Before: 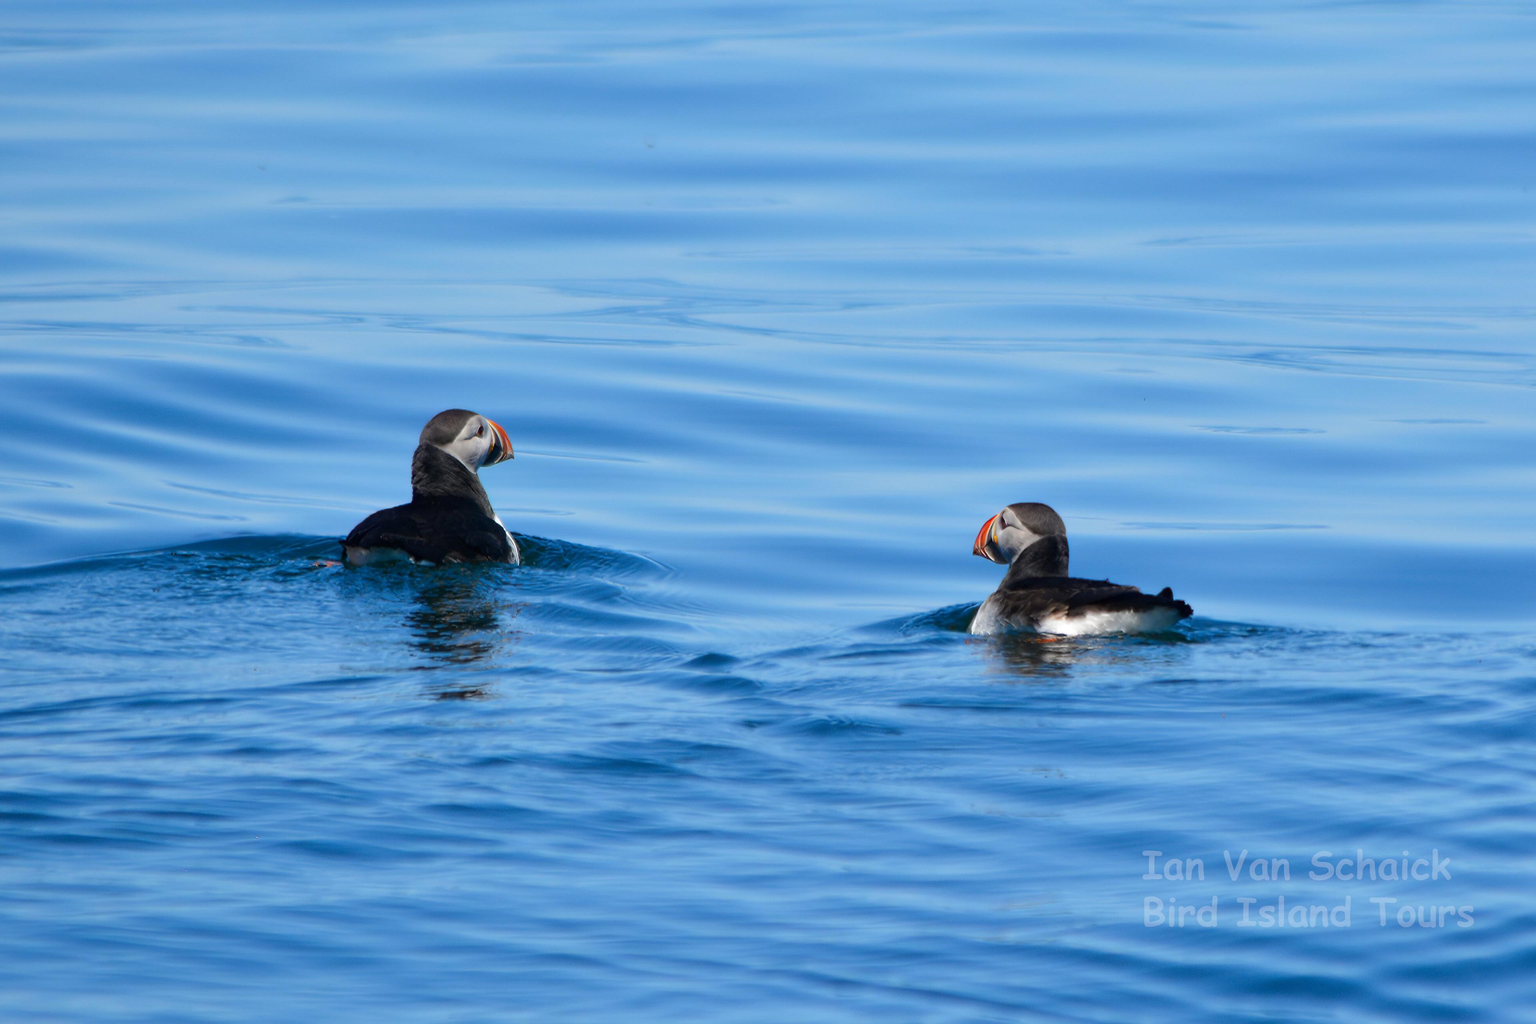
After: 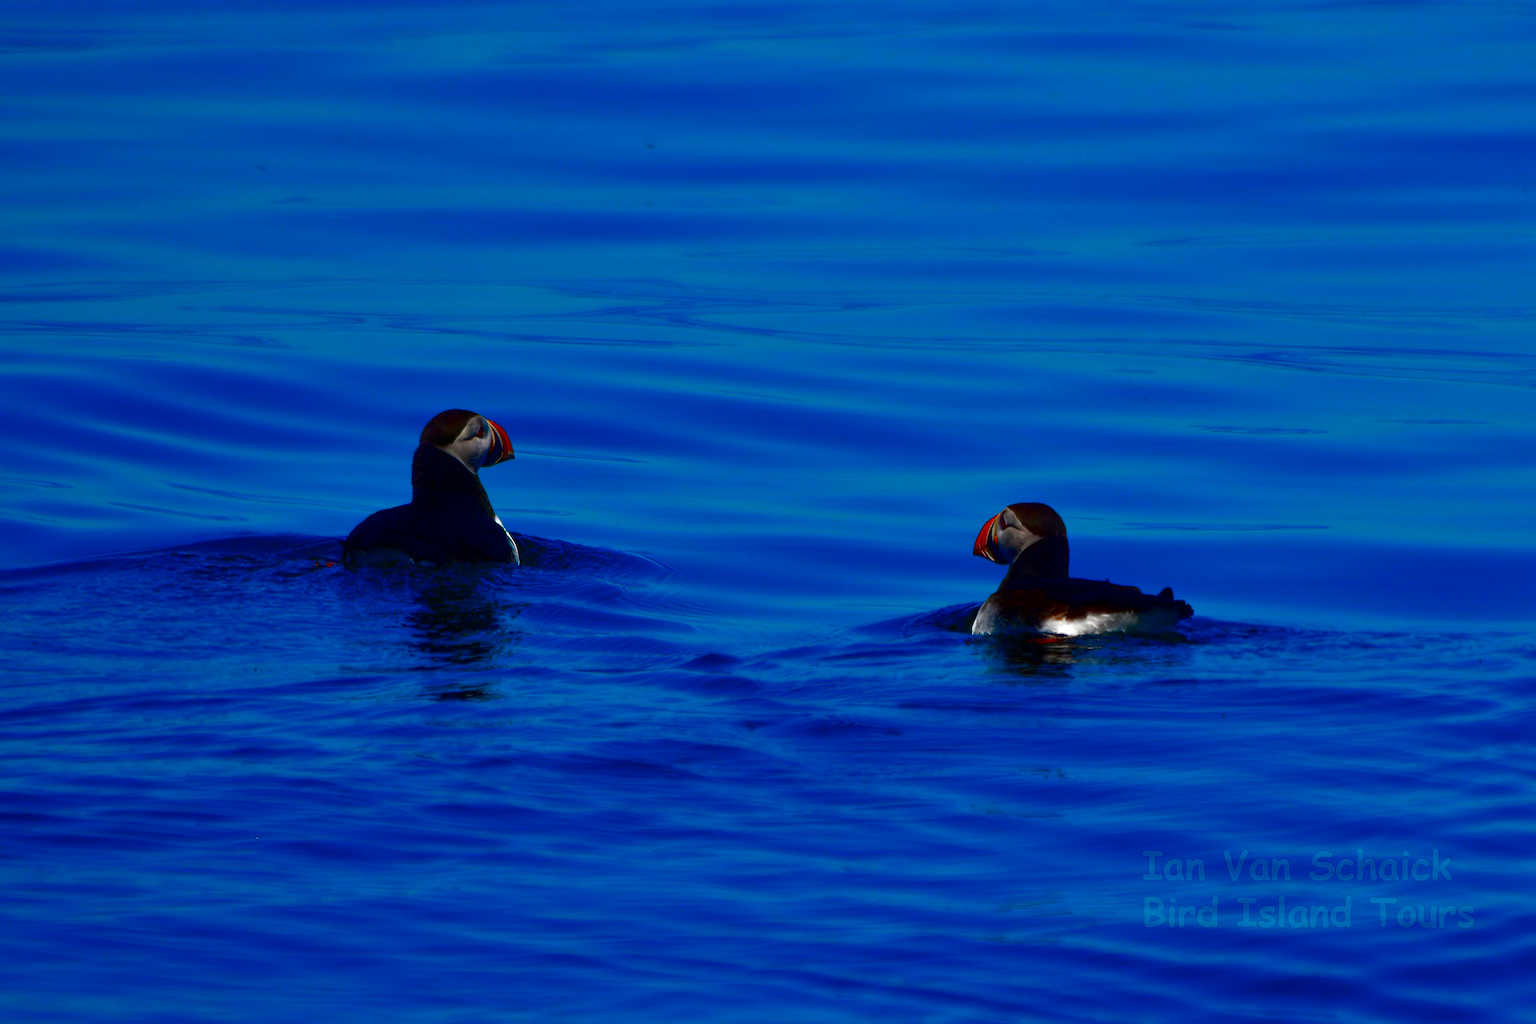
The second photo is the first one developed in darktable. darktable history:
contrast brightness saturation: brightness -0.991, saturation 0.99
